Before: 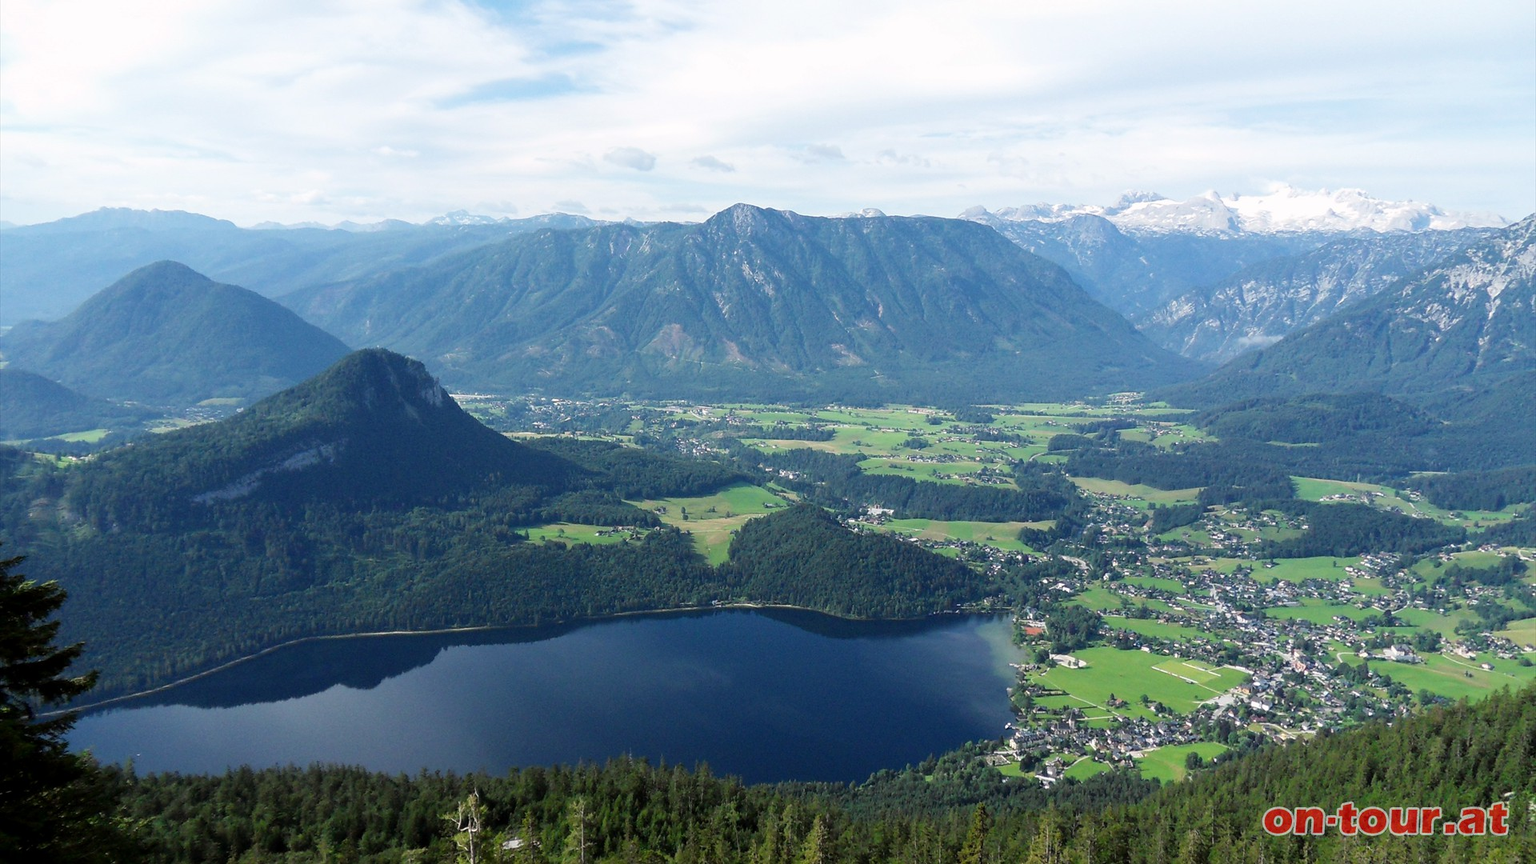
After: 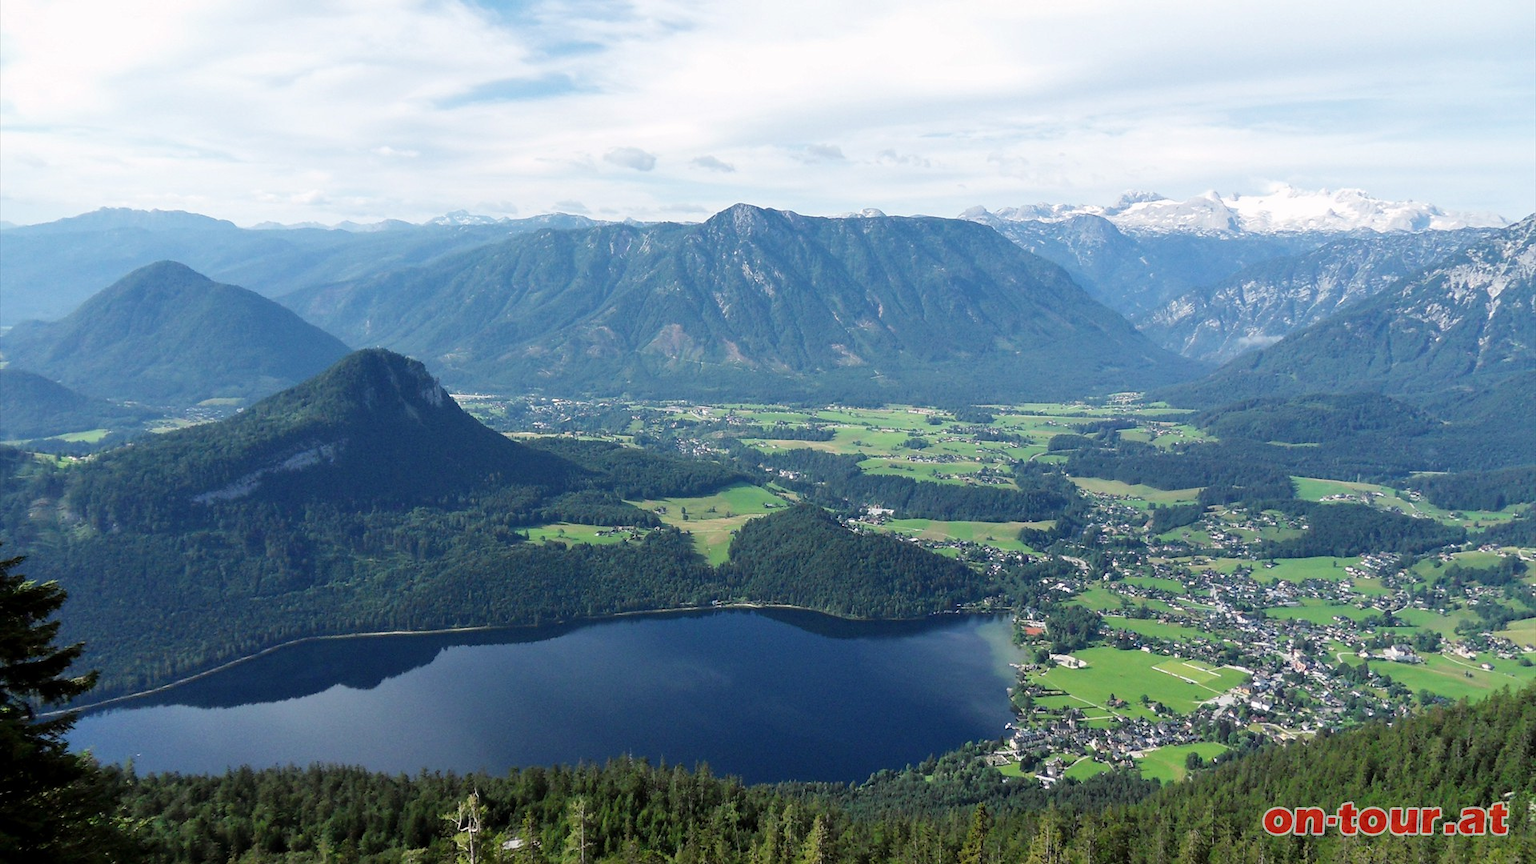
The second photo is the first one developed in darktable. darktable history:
shadows and highlights: shadows 37.67, highlights -27.53, soften with gaussian
